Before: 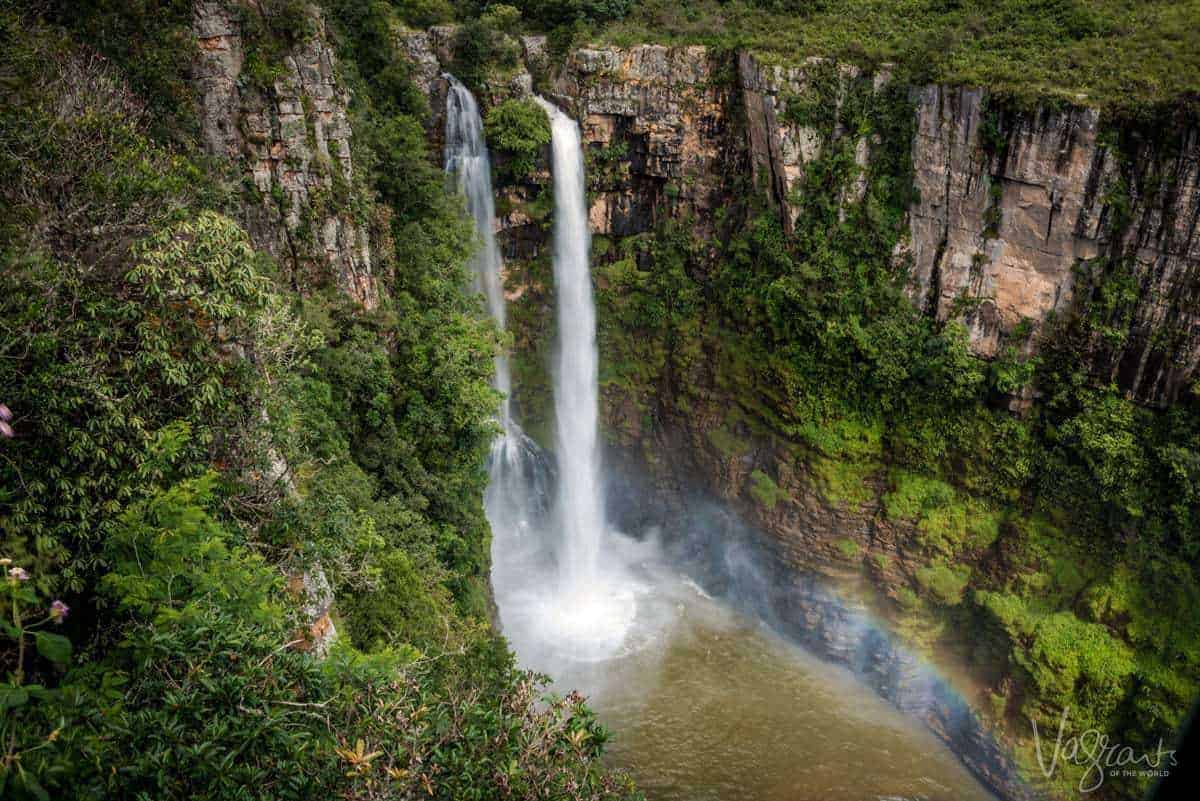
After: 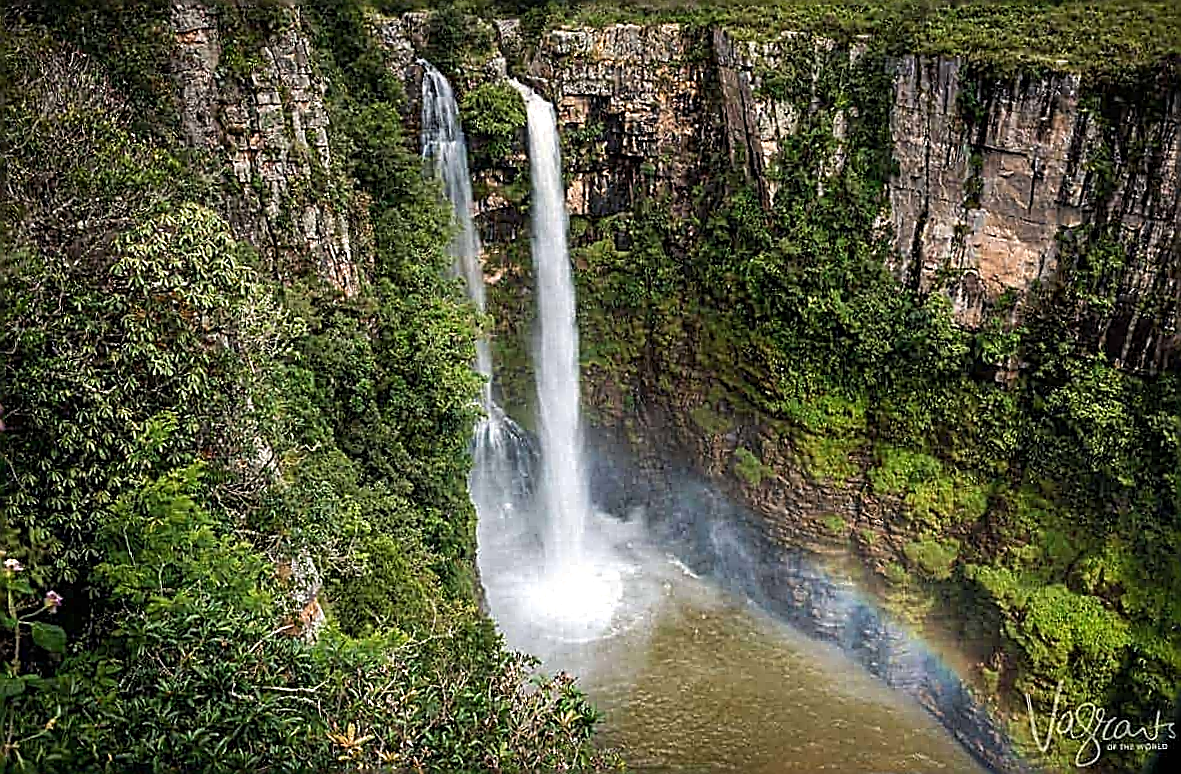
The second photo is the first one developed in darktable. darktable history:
sharpen: amount 2
rotate and perspective: rotation -1.32°, lens shift (horizontal) -0.031, crop left 0.015, crop right 0.985, crop top 0.047, crop bottom 0.982
exposure: exposure 0.2 EV, compensate highlight preservation false
